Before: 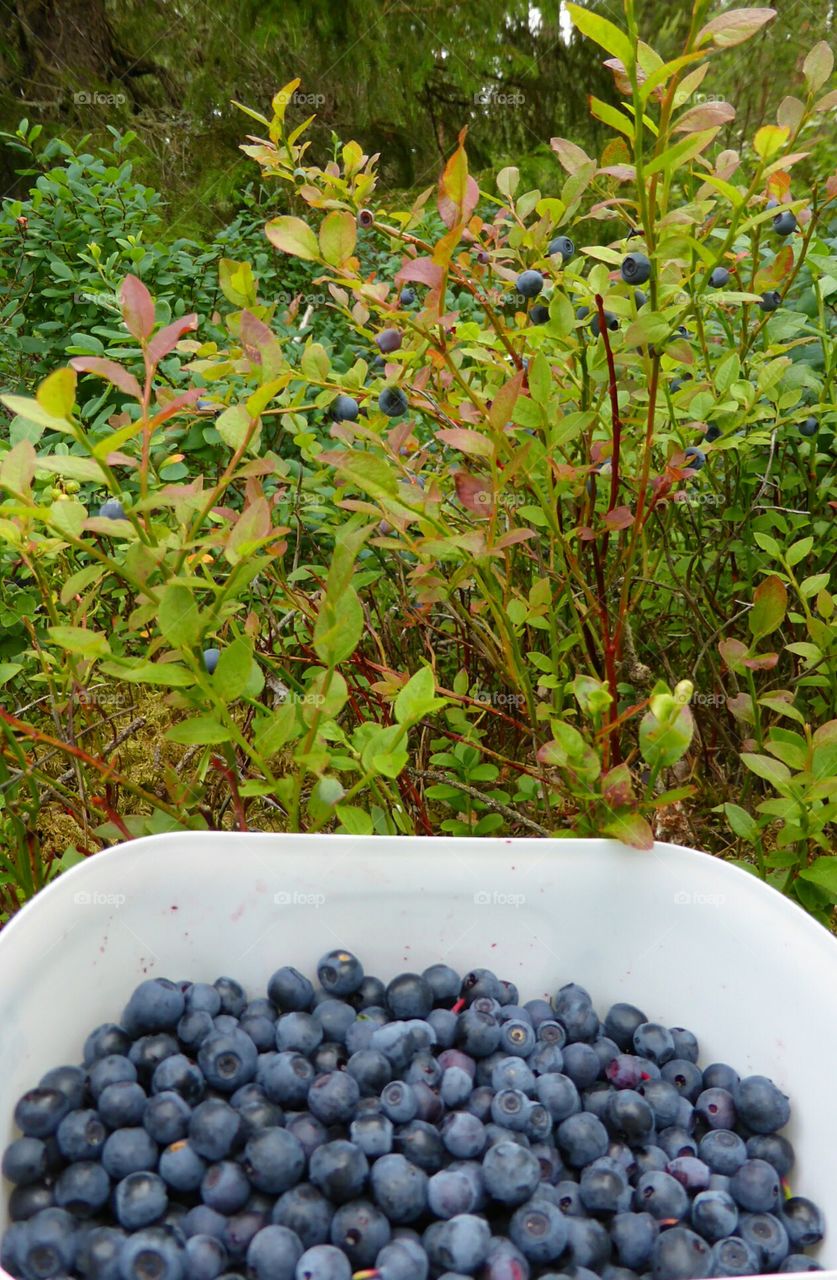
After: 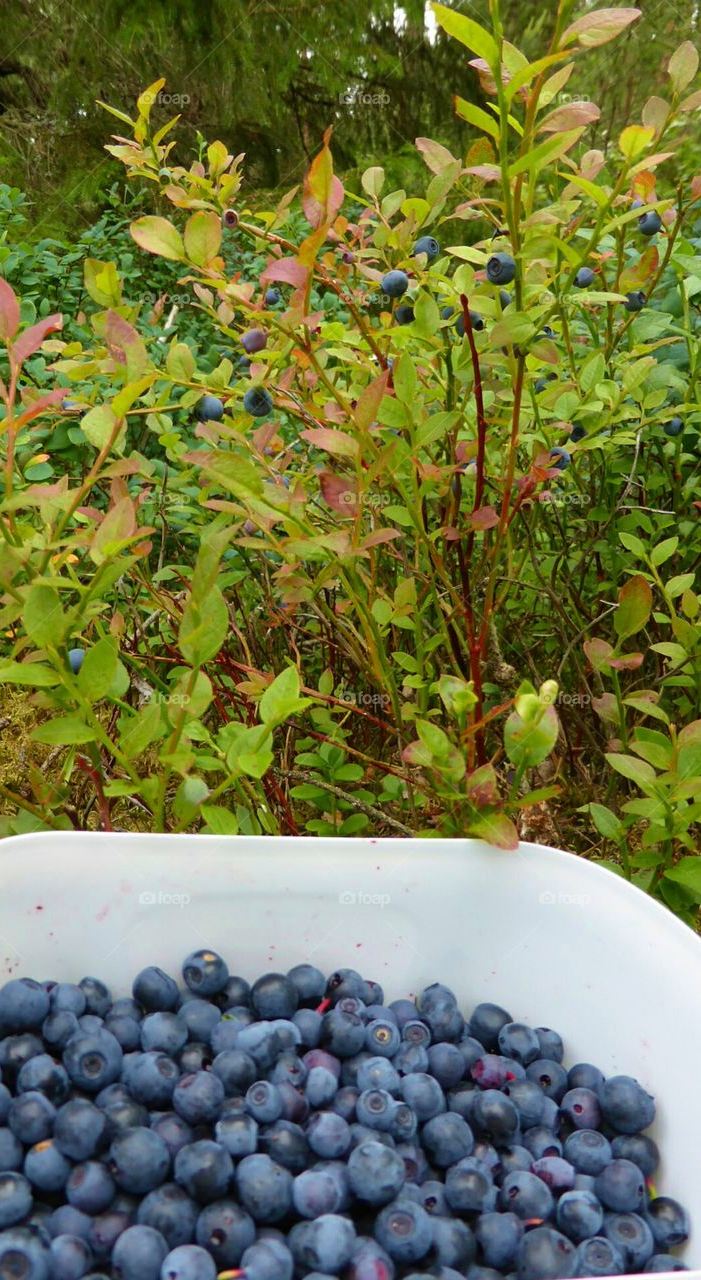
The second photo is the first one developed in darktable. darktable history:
crop: left 16.145%
velvia: on, module defaults
